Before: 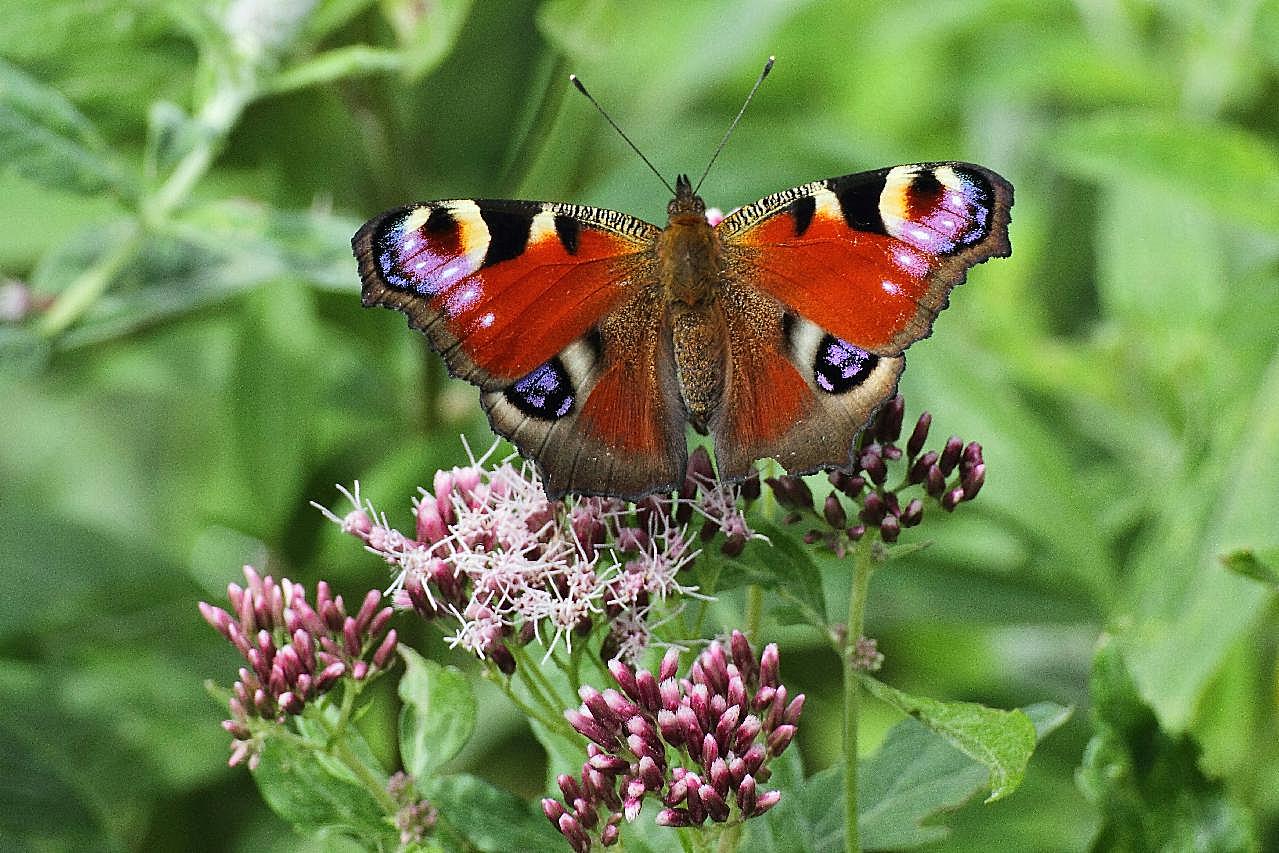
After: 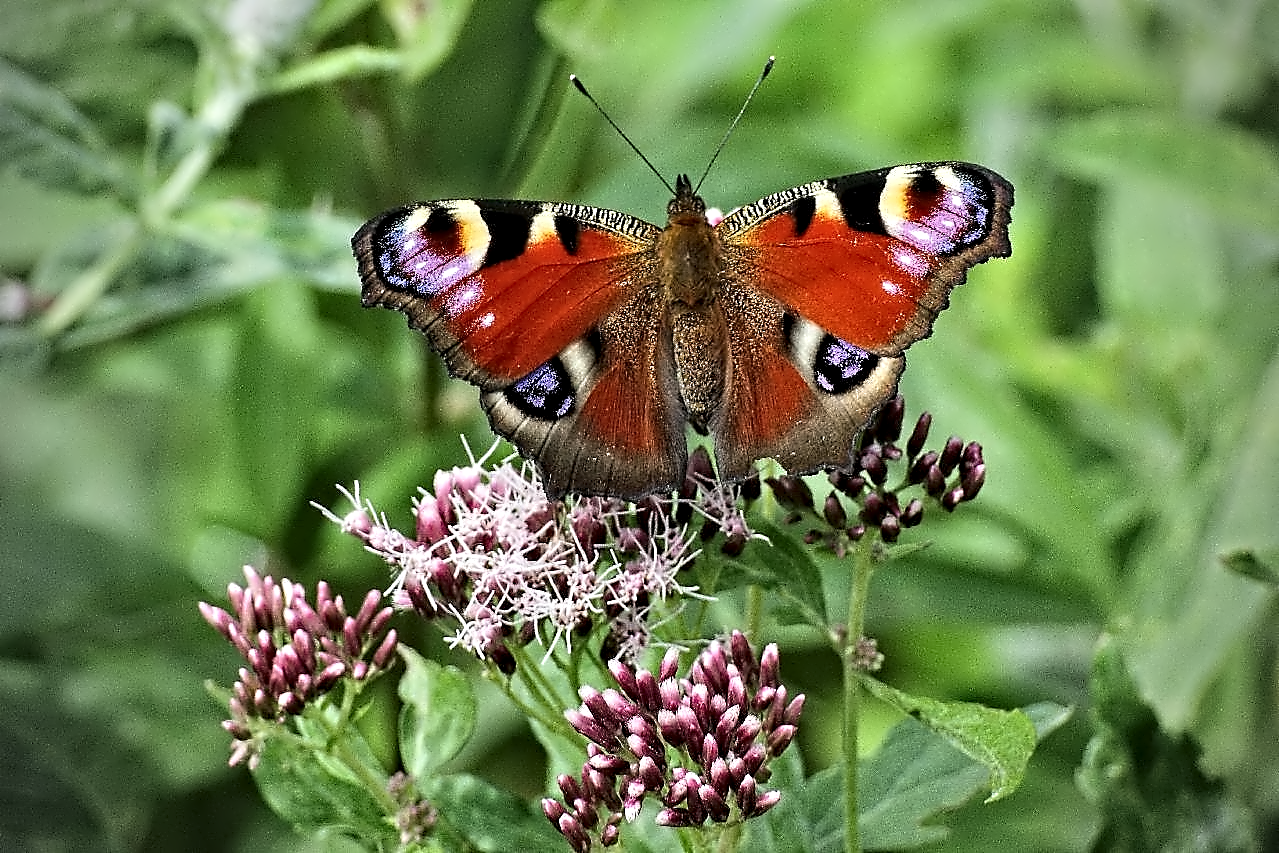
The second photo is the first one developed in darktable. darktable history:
vignetting: fall-off start 71.74%
contrast equalizer: octaves 7, y [[0.5, 0.542, 0.583, 0.625, 0.667, 0.708], [0.5 ×6], [0.5 ×6], [0, 0.033, 0.067, 0.1, 0.133, 0.167], [0, 0.05, 0.1, 0.15, 0.2, 0.25]]
